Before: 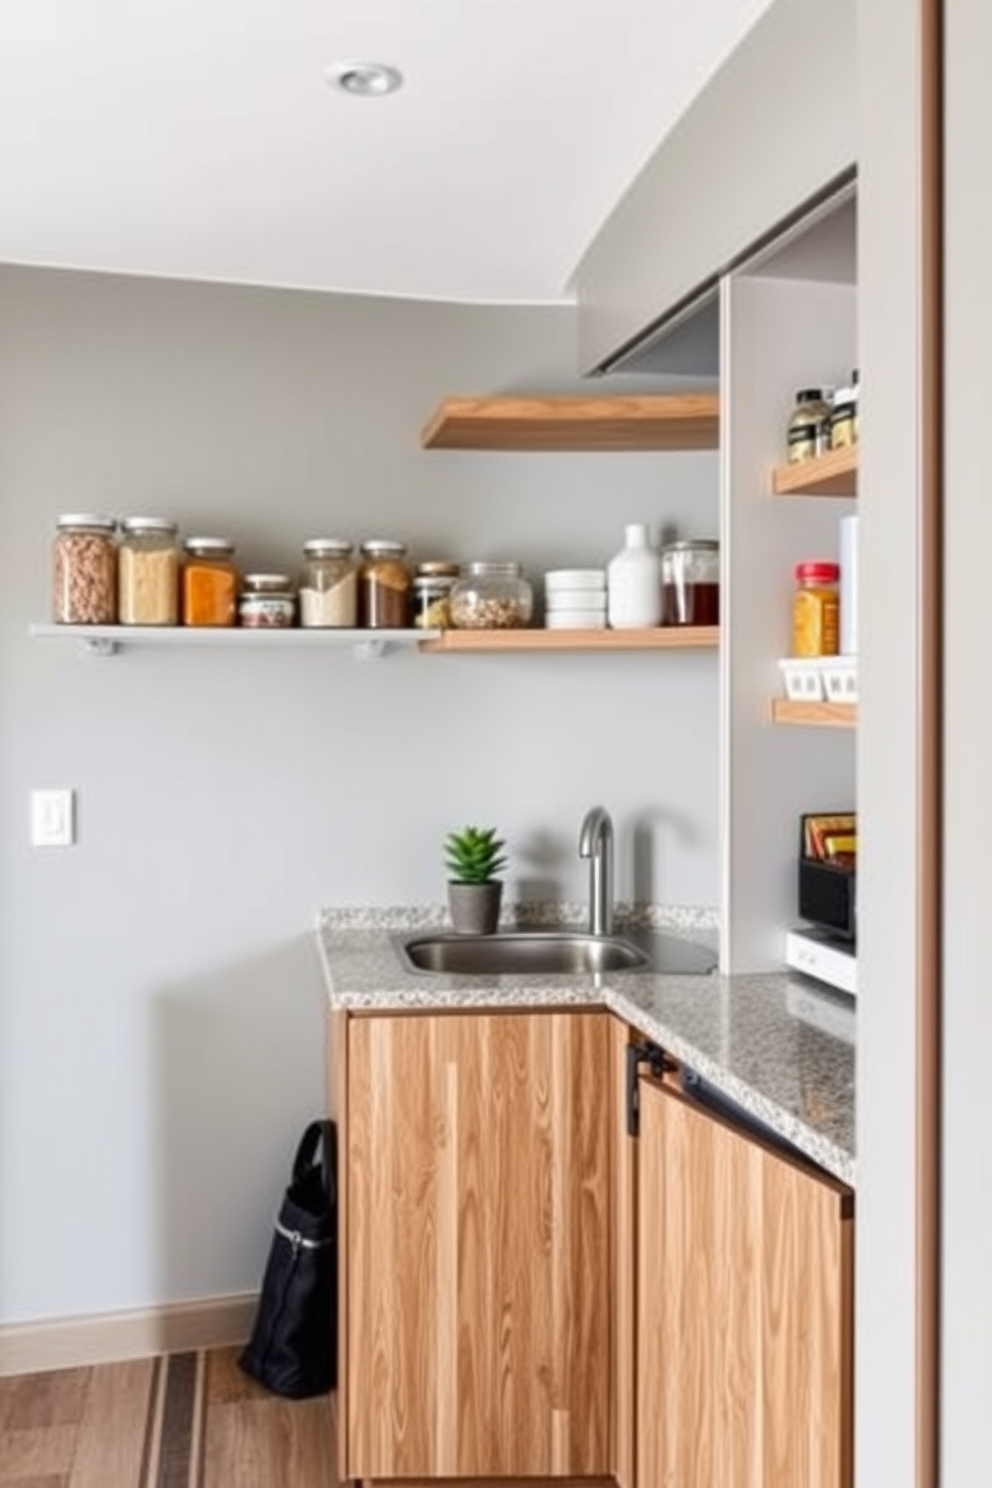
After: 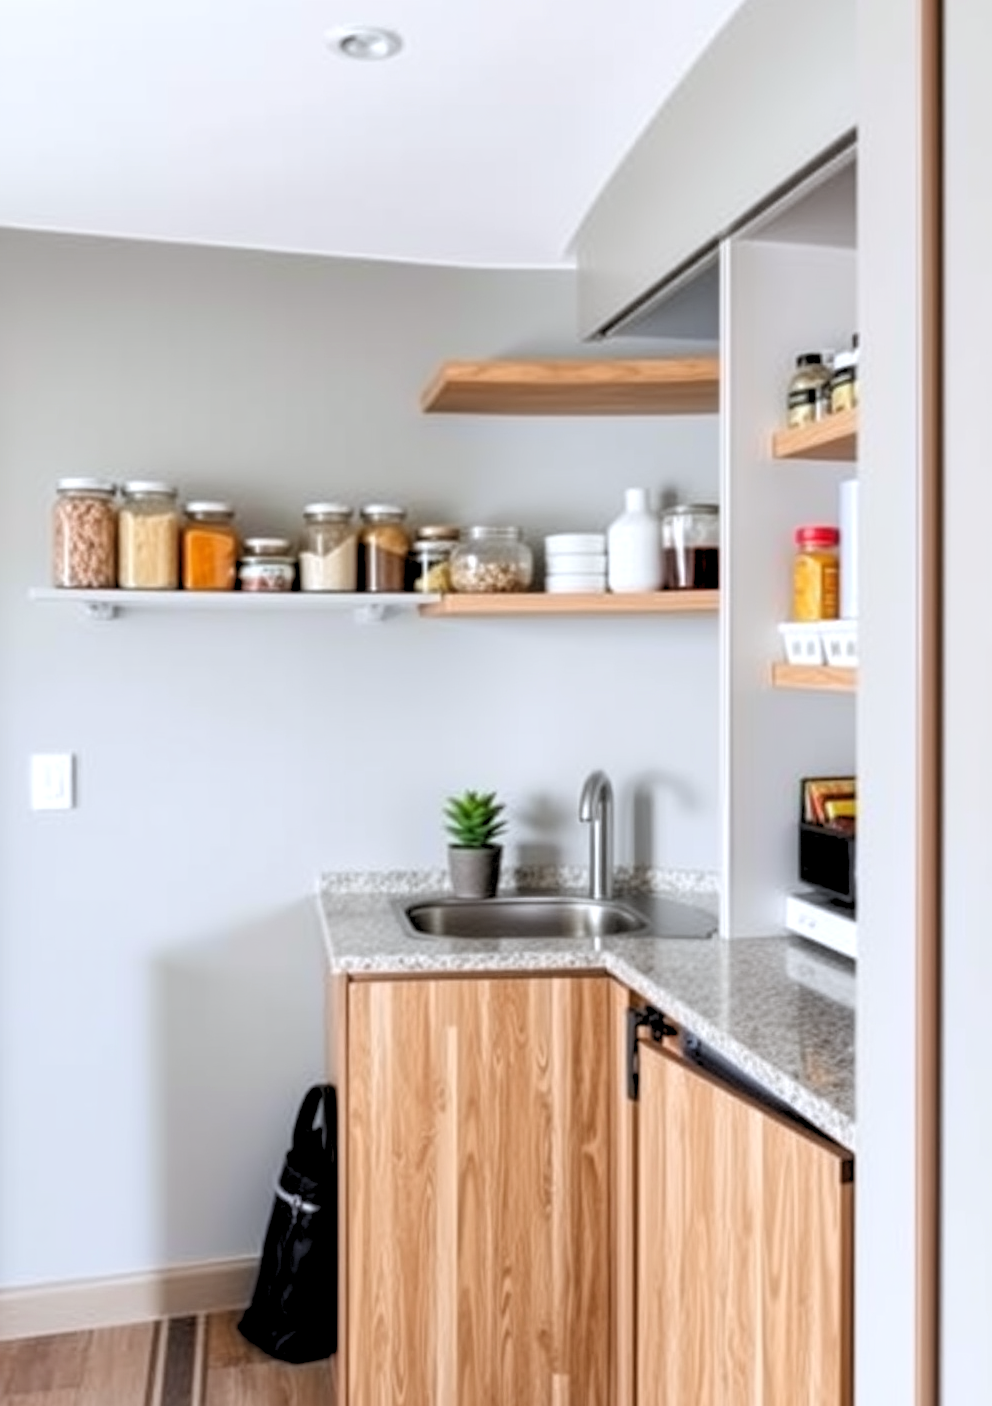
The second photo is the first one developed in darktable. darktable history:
white balance: red 0.974, blue 1.044
crop and rotate: top 2.479%, bottom 3.018%
rgb levels: levels [[0.013, 0.434, 0.89], [0, 0.5, 1], [0, 0.5, 1]]
